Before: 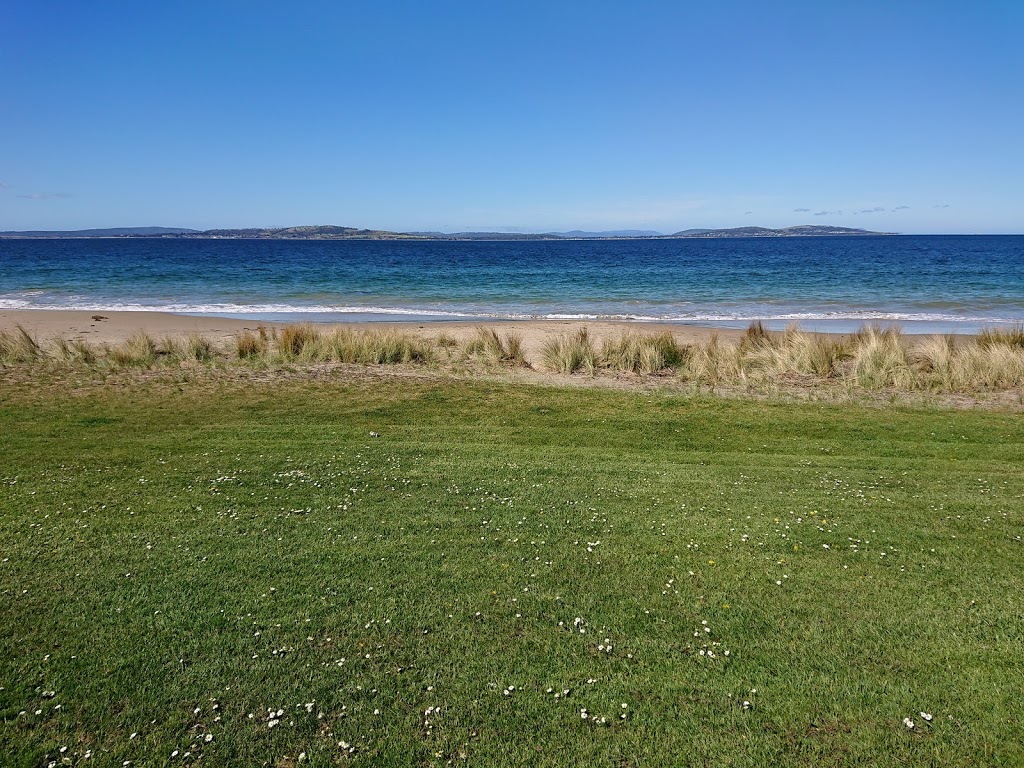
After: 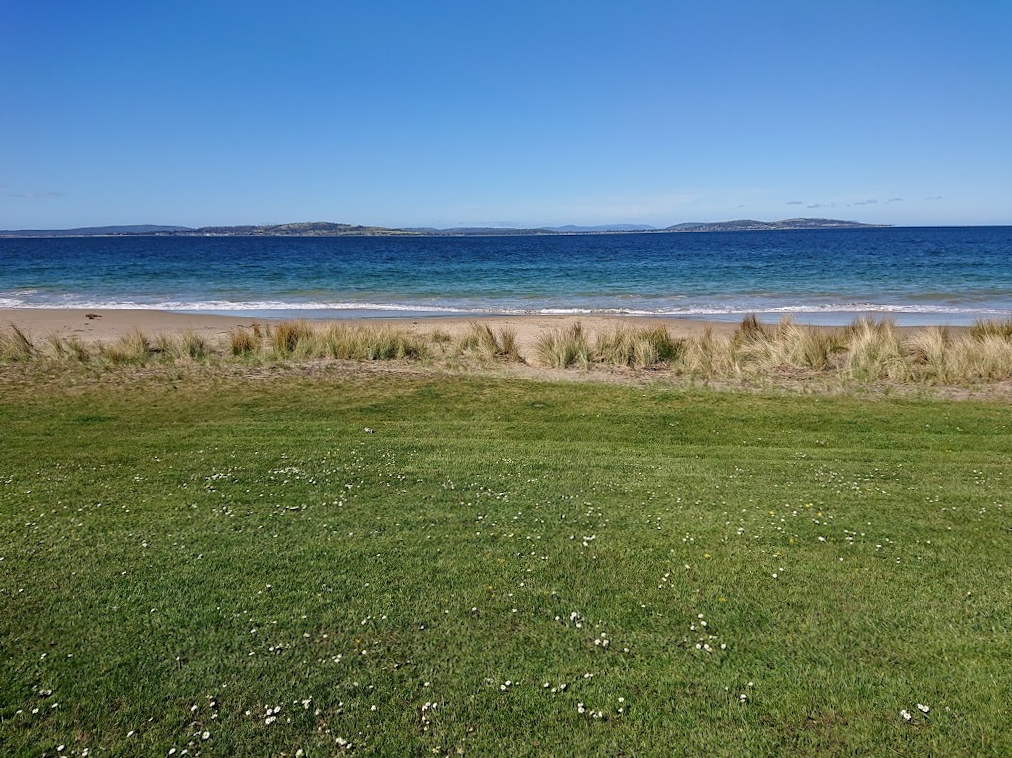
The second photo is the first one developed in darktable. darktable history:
white balance: emerald 1
rotate and perspective: rotation -0.45°, automatic cropping original format, crop left 0.008, crop right 0.992, crop top 0.012, crop bottom 0.988
